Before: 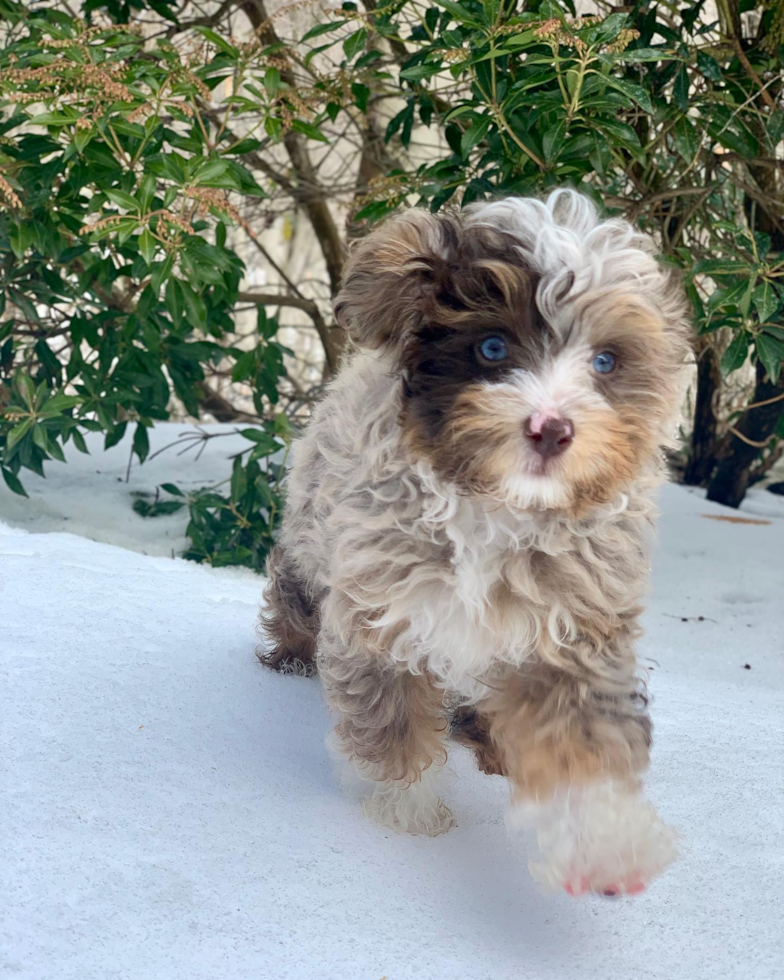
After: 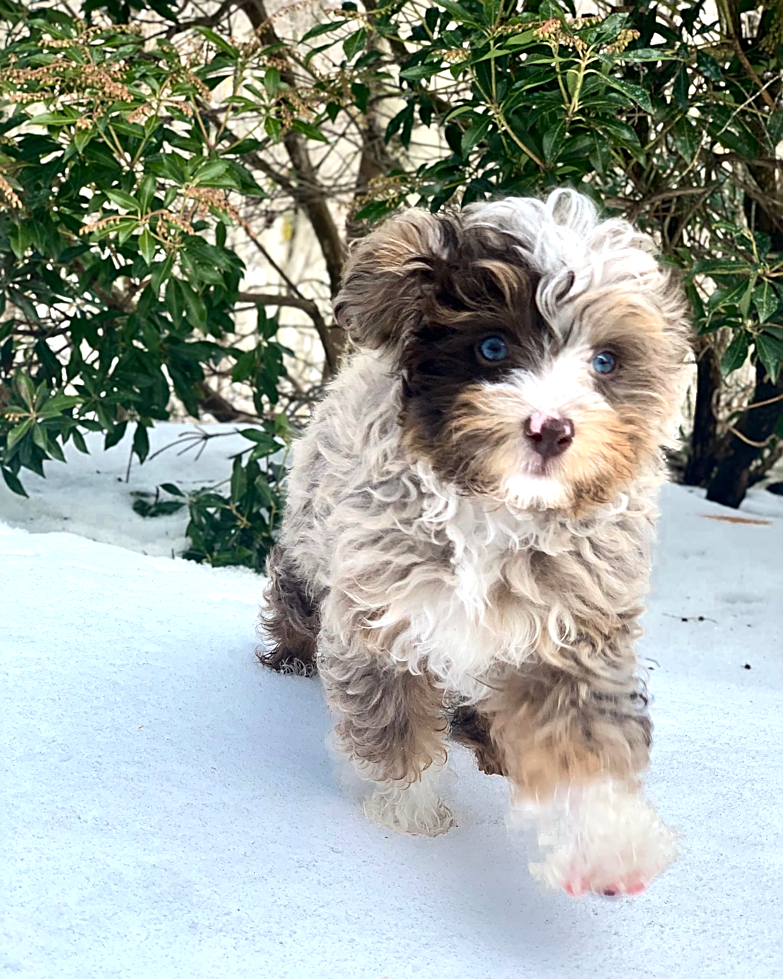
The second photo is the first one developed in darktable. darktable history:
tone equalizer: -8 EV -0.728 EV, -7 EV -0.67 EV, -6 EV -0.637 EV, -5 EV -0.363 EV, -3 EV 0.382 EV, -2 EV 0.6 EV, -1 EV 0.676 EV, +0 EV 0.723 EV, edges refinement/feathering 500, mask exposure compensation -1.57 EV, preserve details no
color zones: curves: ch0 [(0, 0.5) (0.143, 0.5) (0.286, 0.5) (0.429, 0.5) (0.571, 0.5) (0.714, 0.476) (0.857, 0.5) (1, 0.5)]; ch2 [(0, 0.5) (0.143, 0.5) (0.286, 0.5) (0.429, 0.5) (0.571, 0.5) (0.714, 0.487) (0.857, 0.5) (1, 0.5)], process mode strong
sharpen: on, module defaults
